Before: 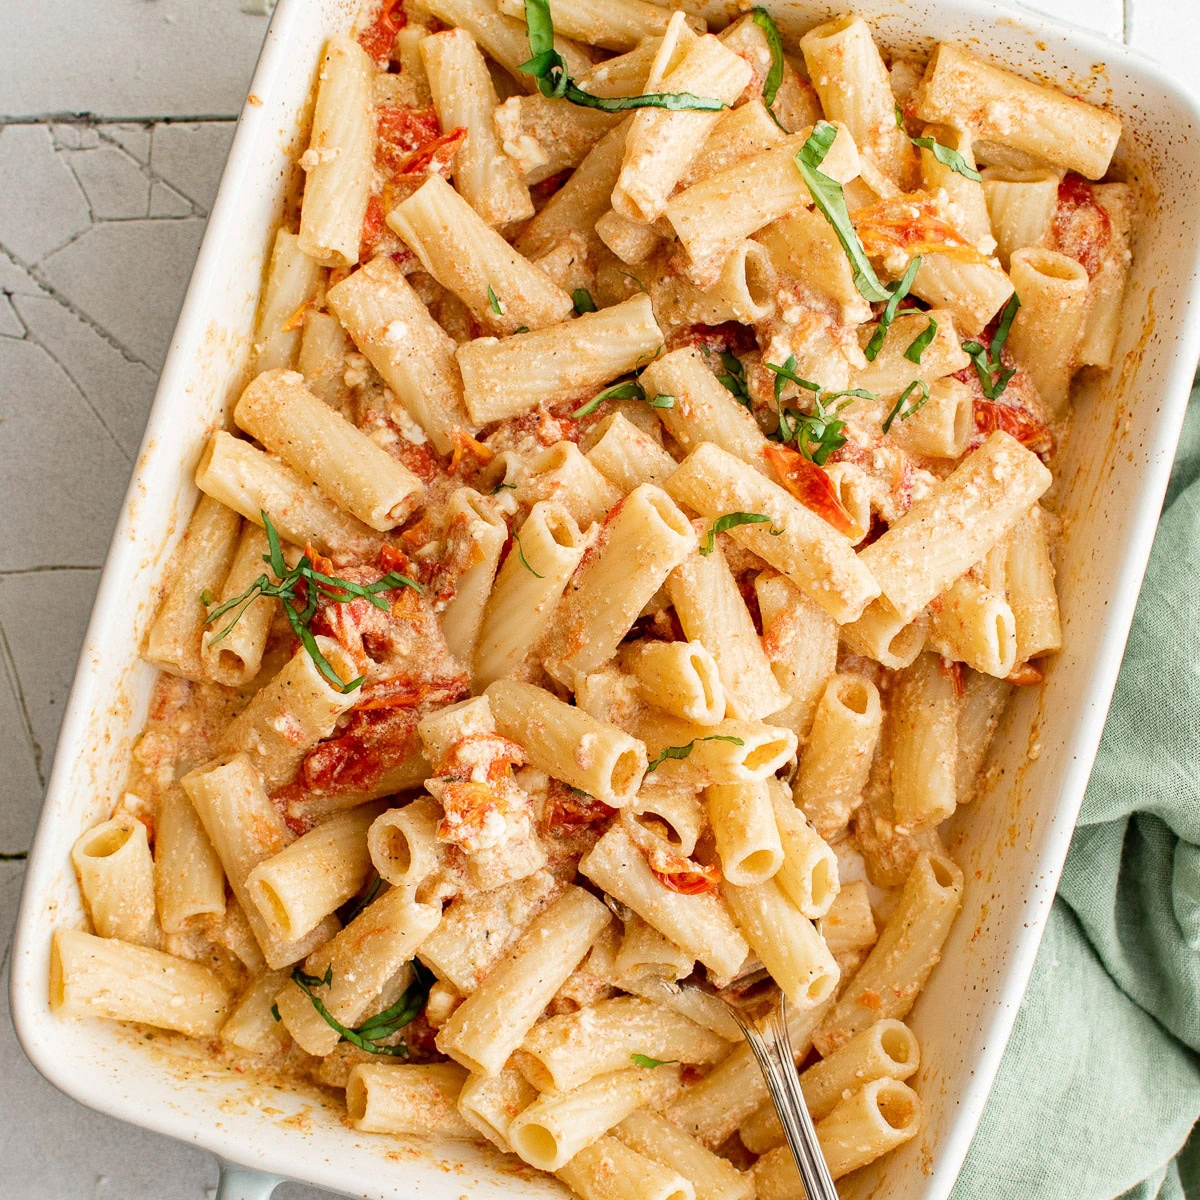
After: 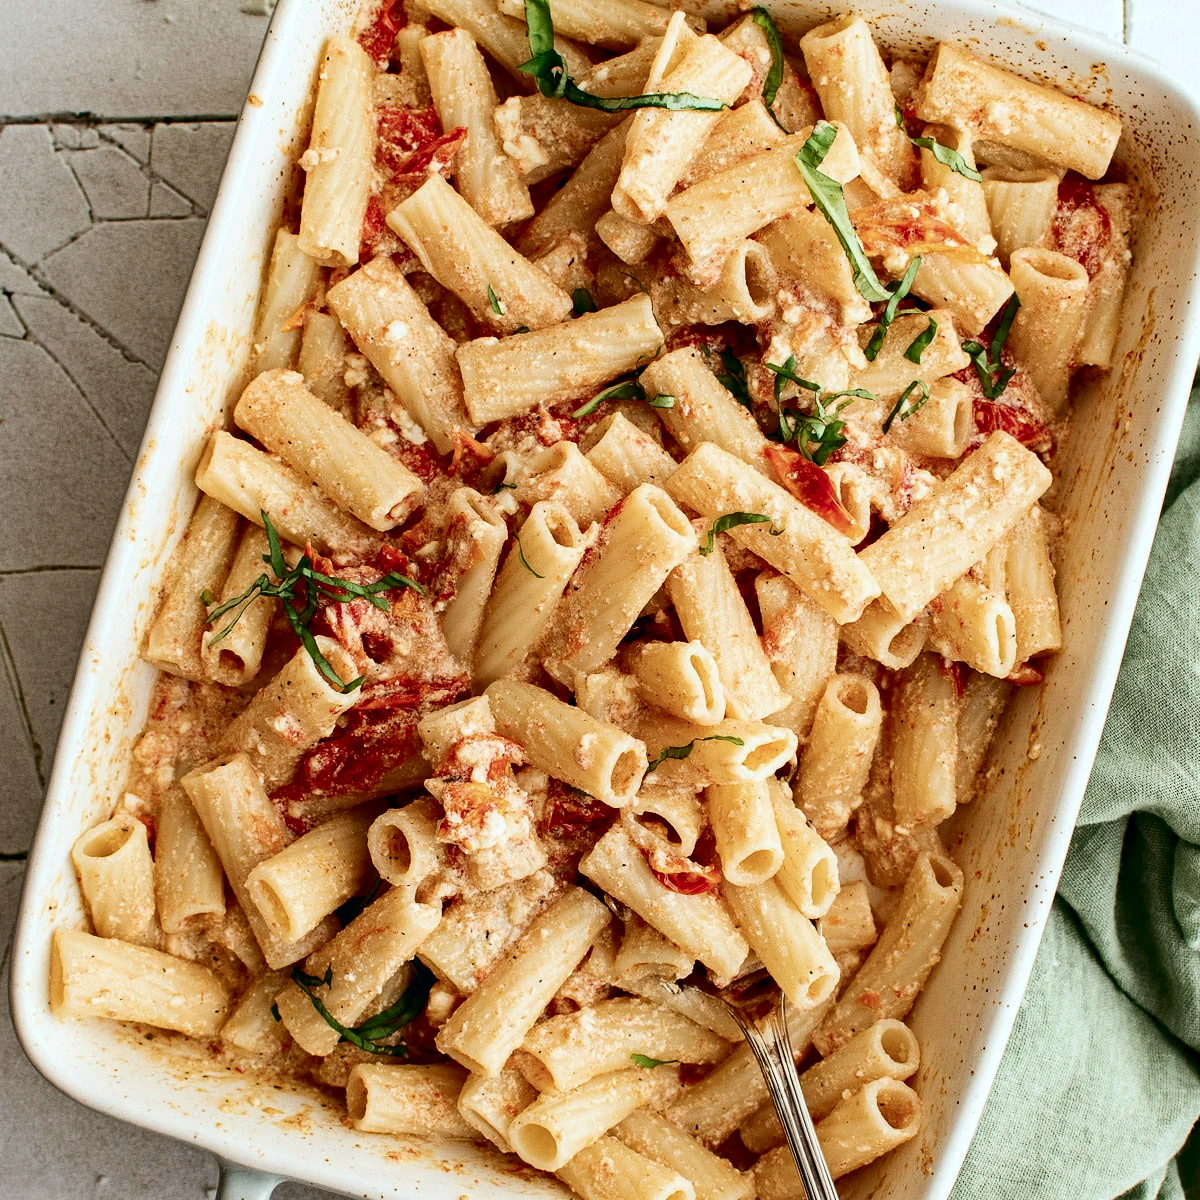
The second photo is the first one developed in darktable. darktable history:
contrast brightness saturation: contrast 0.22, brightness -0.19, saturation 0.24
color balance: lift [1, 0.994, 1.002, 1.006], gamma [0.957, 1.081, 1.016, 0.919], gain [0.97, 0.972, 1.01, 1.028], input saturation 91.06%, output saturation 79.8%
haze removal: strength 0.29, distance 0.25, compatibility mode true, adaptive false
